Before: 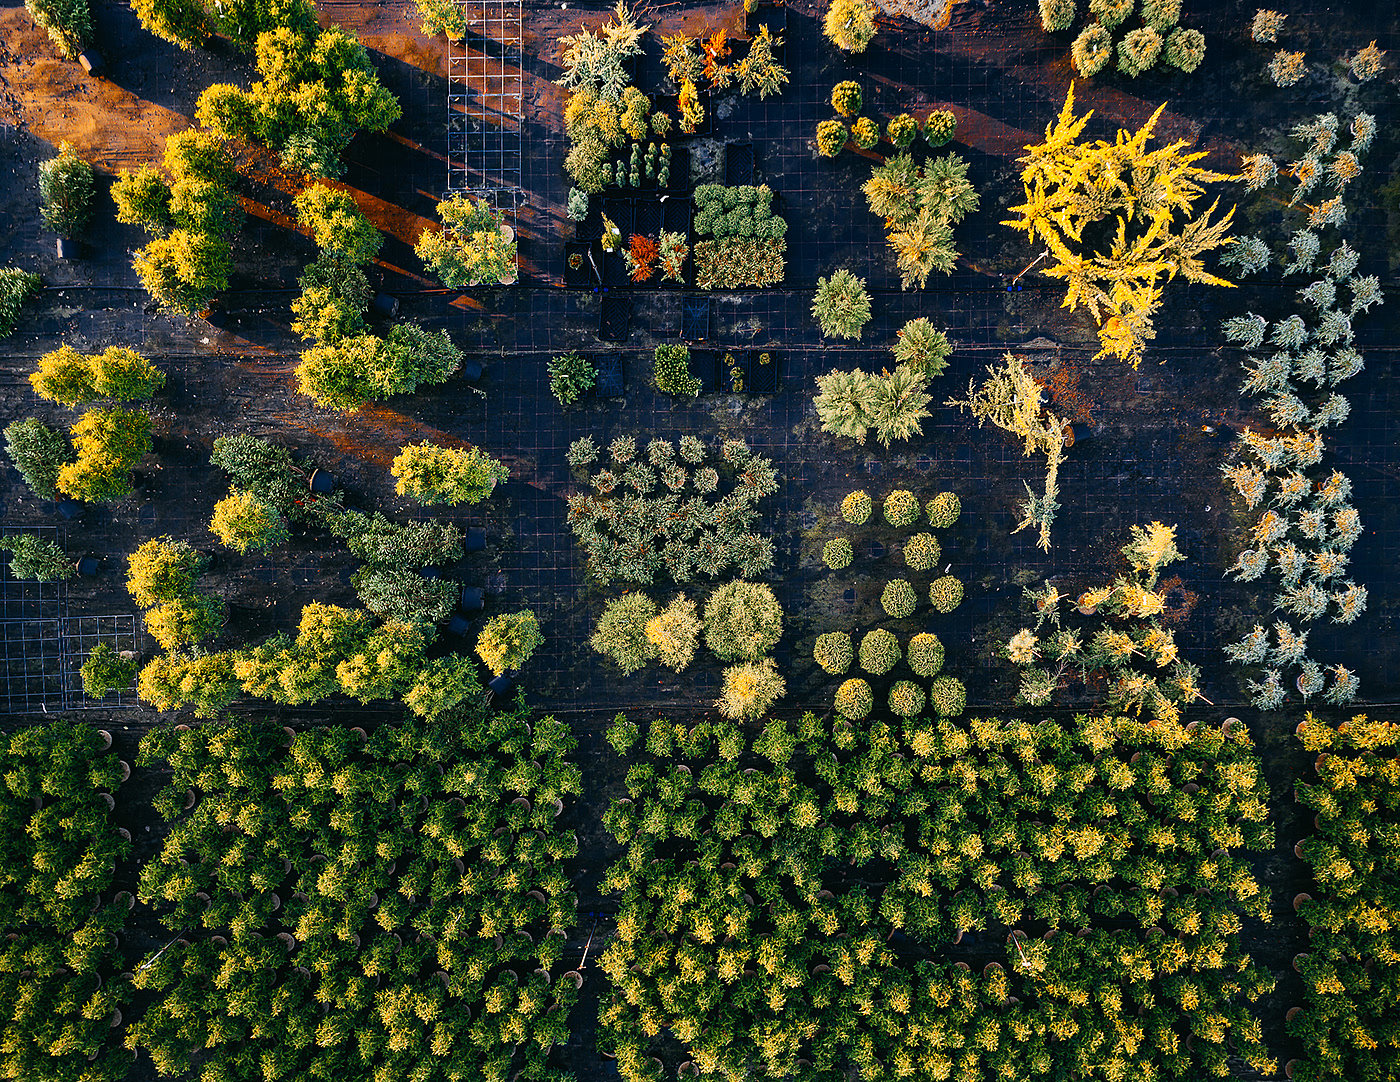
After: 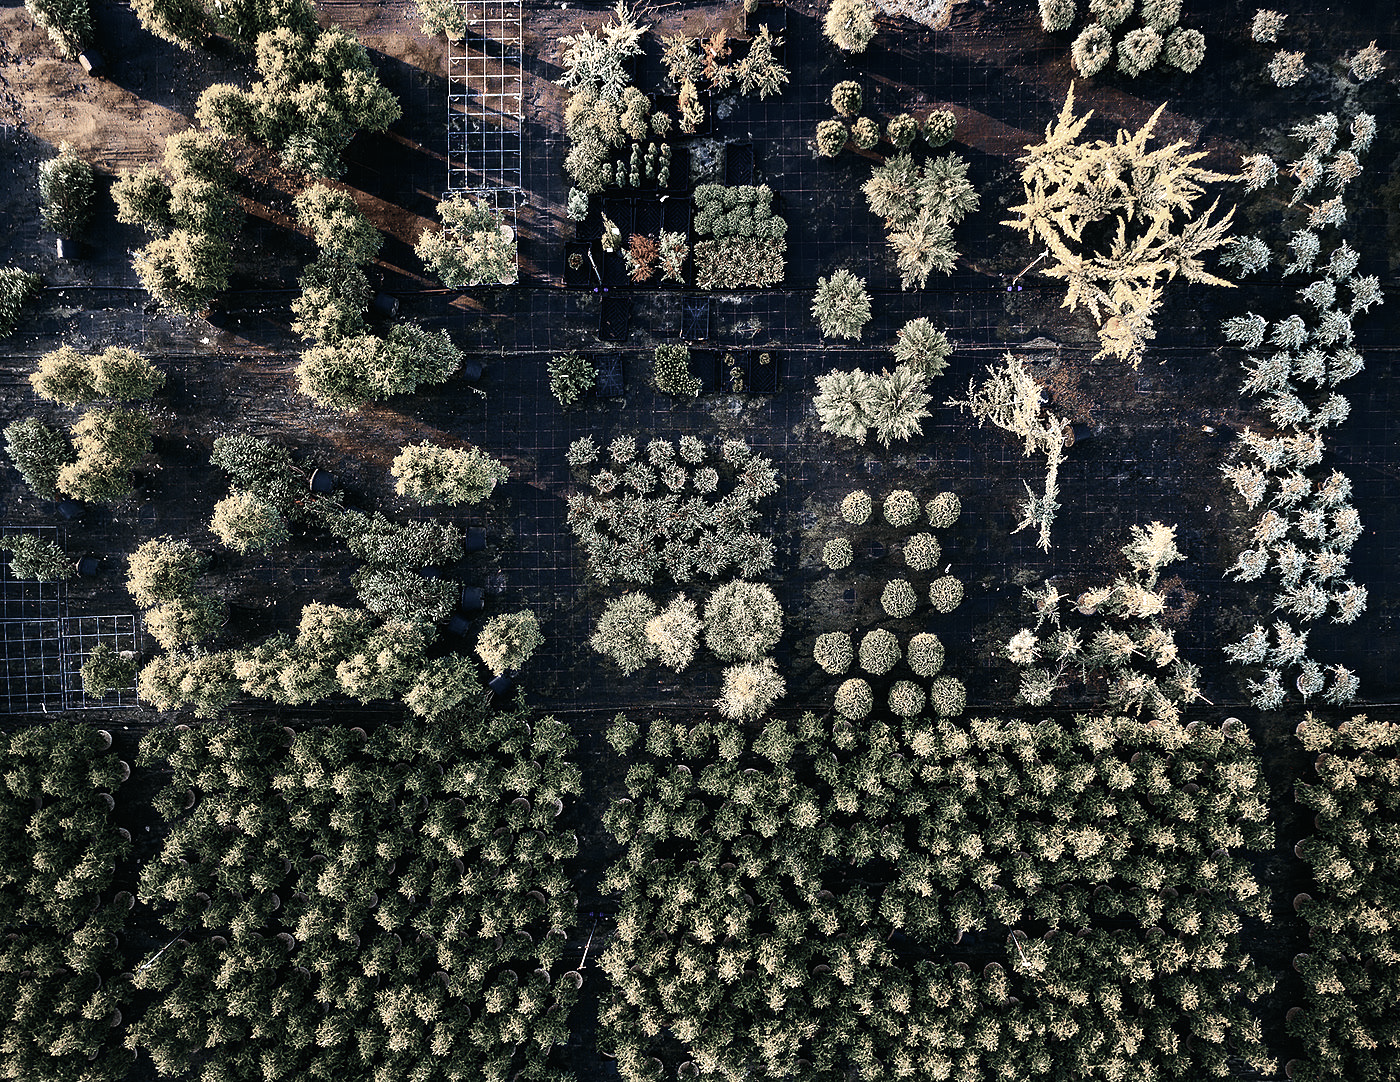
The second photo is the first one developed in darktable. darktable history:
color zones: curves: ch0 [(0, 0.613) (0.01, 0.613) (0.245, 0.448) (0.498, 0.529) (0.642, 0.665) (0.879, 0.777) (0.99, 0.613)]; ch1 [(0, 0.272) (0.219, 0.127) (0.724, 0.346)]
exposure: compensate highlight preservation false
tone equalizer: -8 EV -0.784 EV, -7 EV -0.721 EV, -6 EV -0.62 EV, -5 EV -0.381 EV, -3 EV 0.396 EV, -2 EV 0.6 EV, -1 EV 0.696 EV, +0 EV 0.729 EV, edges refinement/feathering 500, mask exposure compensation -1.57 EV, preserve details no
